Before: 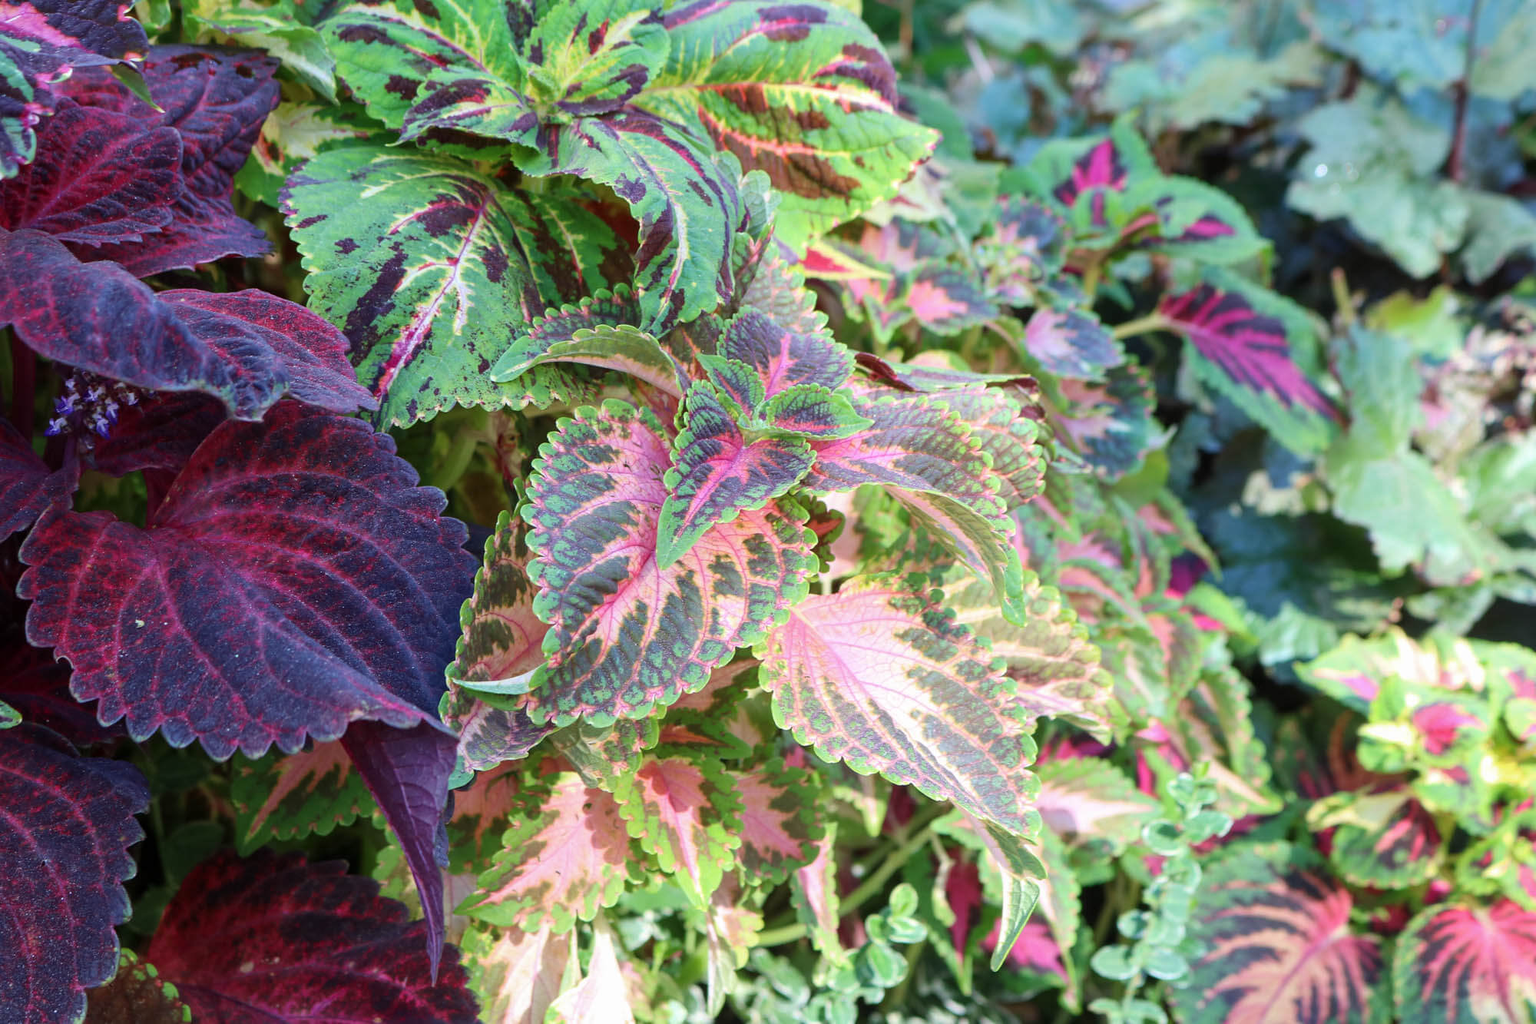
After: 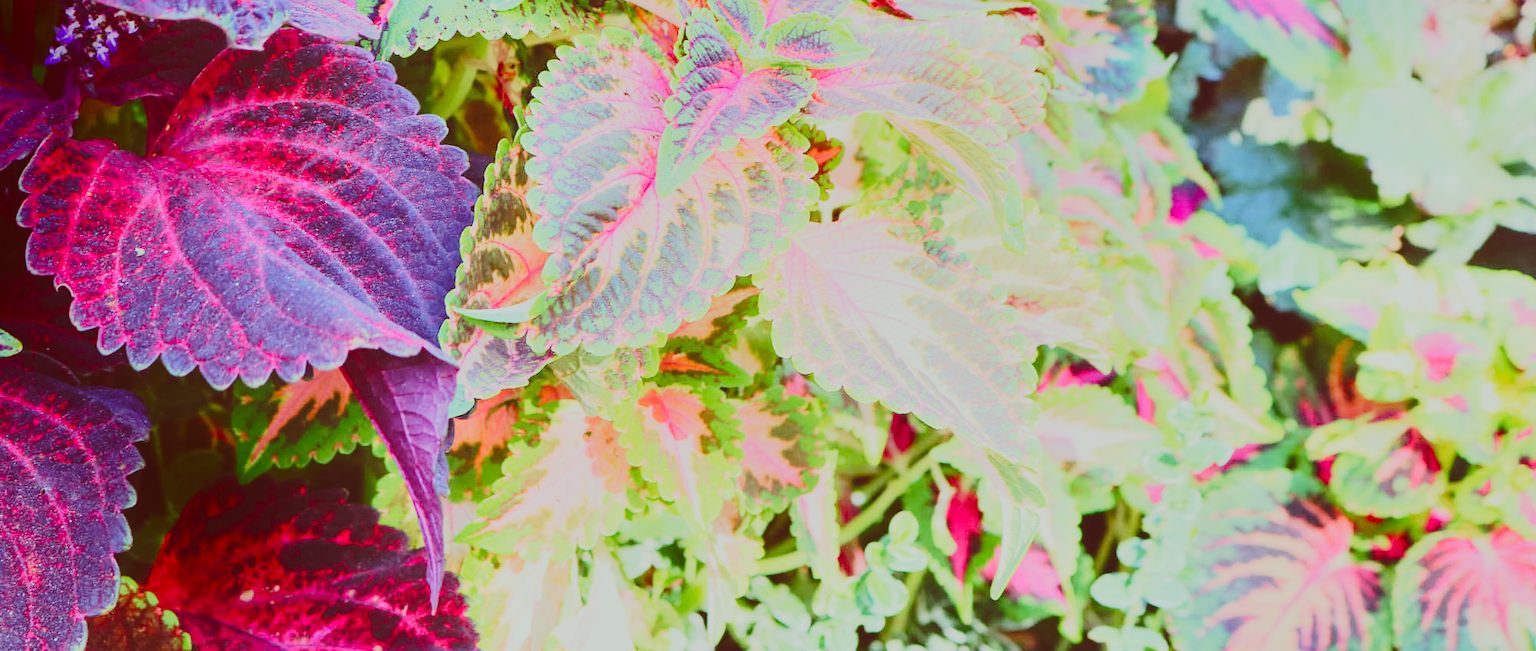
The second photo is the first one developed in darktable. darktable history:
contrast brightness saturation: contrast -0.285
shadows and highlights: shadows -87.42, highlights -37.37, soften with gaussian
base curve: curves: ch0 [(0, 0) (0.028, 0.03) (0.121, 0.232) (0.46, 0.748) (0.859, 0.968) (1, 1)], preserve colors none
exposure: exposure 0.014 EV, compensate highlight preservation false
crop and rotate: top 36.379%
color zones: curves: ch1 [(0, 0.525) (0.143, 0.556) (0.286, 0.52) (0.429, 0.5) (0.571, 0.5) (0.714, 0.5) (0.857, 0.503) (1, 0.525)], mix 41.63%
tone equalizer: -7 EV 0.143 EV, -6 EV 0.594 EV, -5 EV 1.14 EV, -4 EV 1.31 EV, -3 EV 1.18 EV, -2 EV 0.6 EV, -1 EV 0.159 EV, edges refinement/feathering 500, mask exposure compensation -1.57 EV, preserve details no
color correction: highlights a* -7.24, highlights b* -0.179, shadows a* 20.79, shadows b* 11.96
